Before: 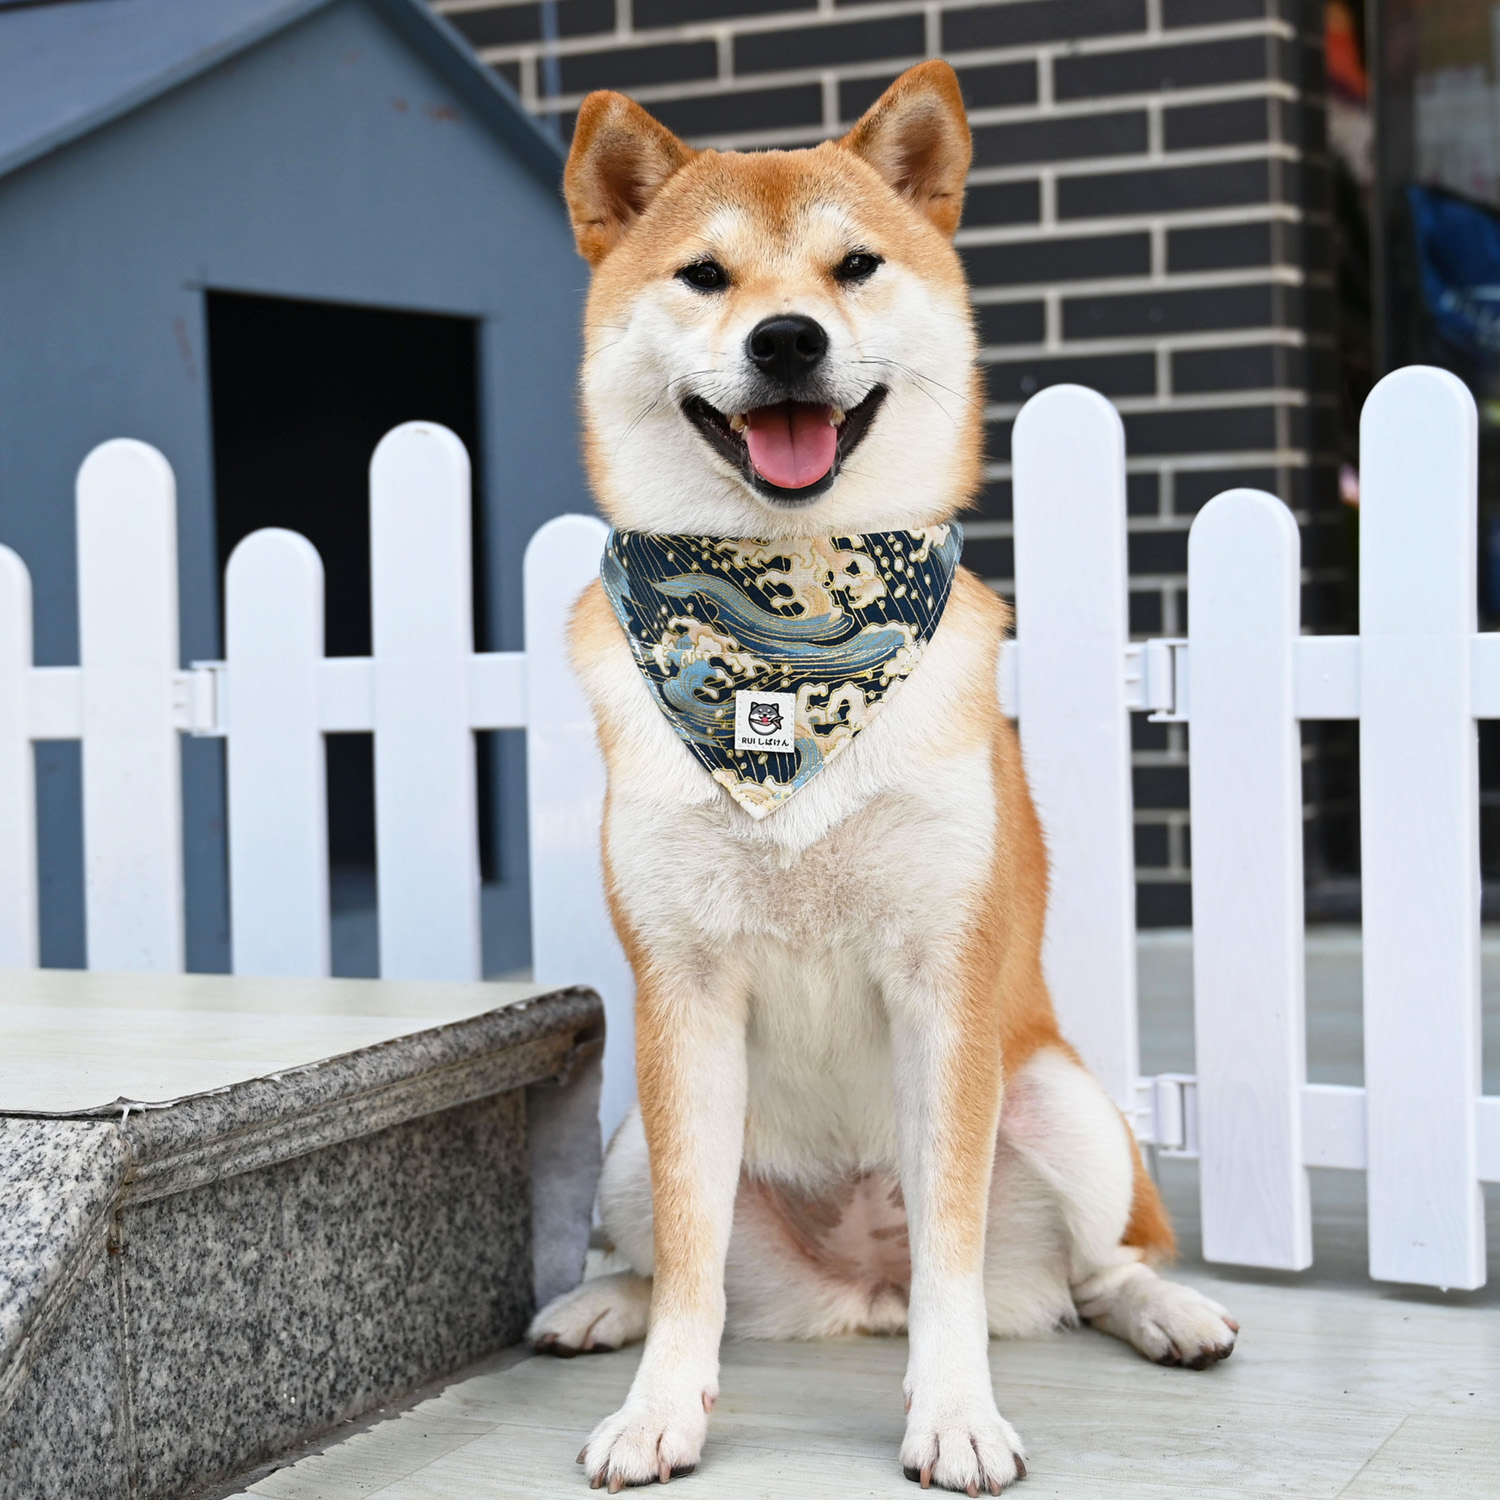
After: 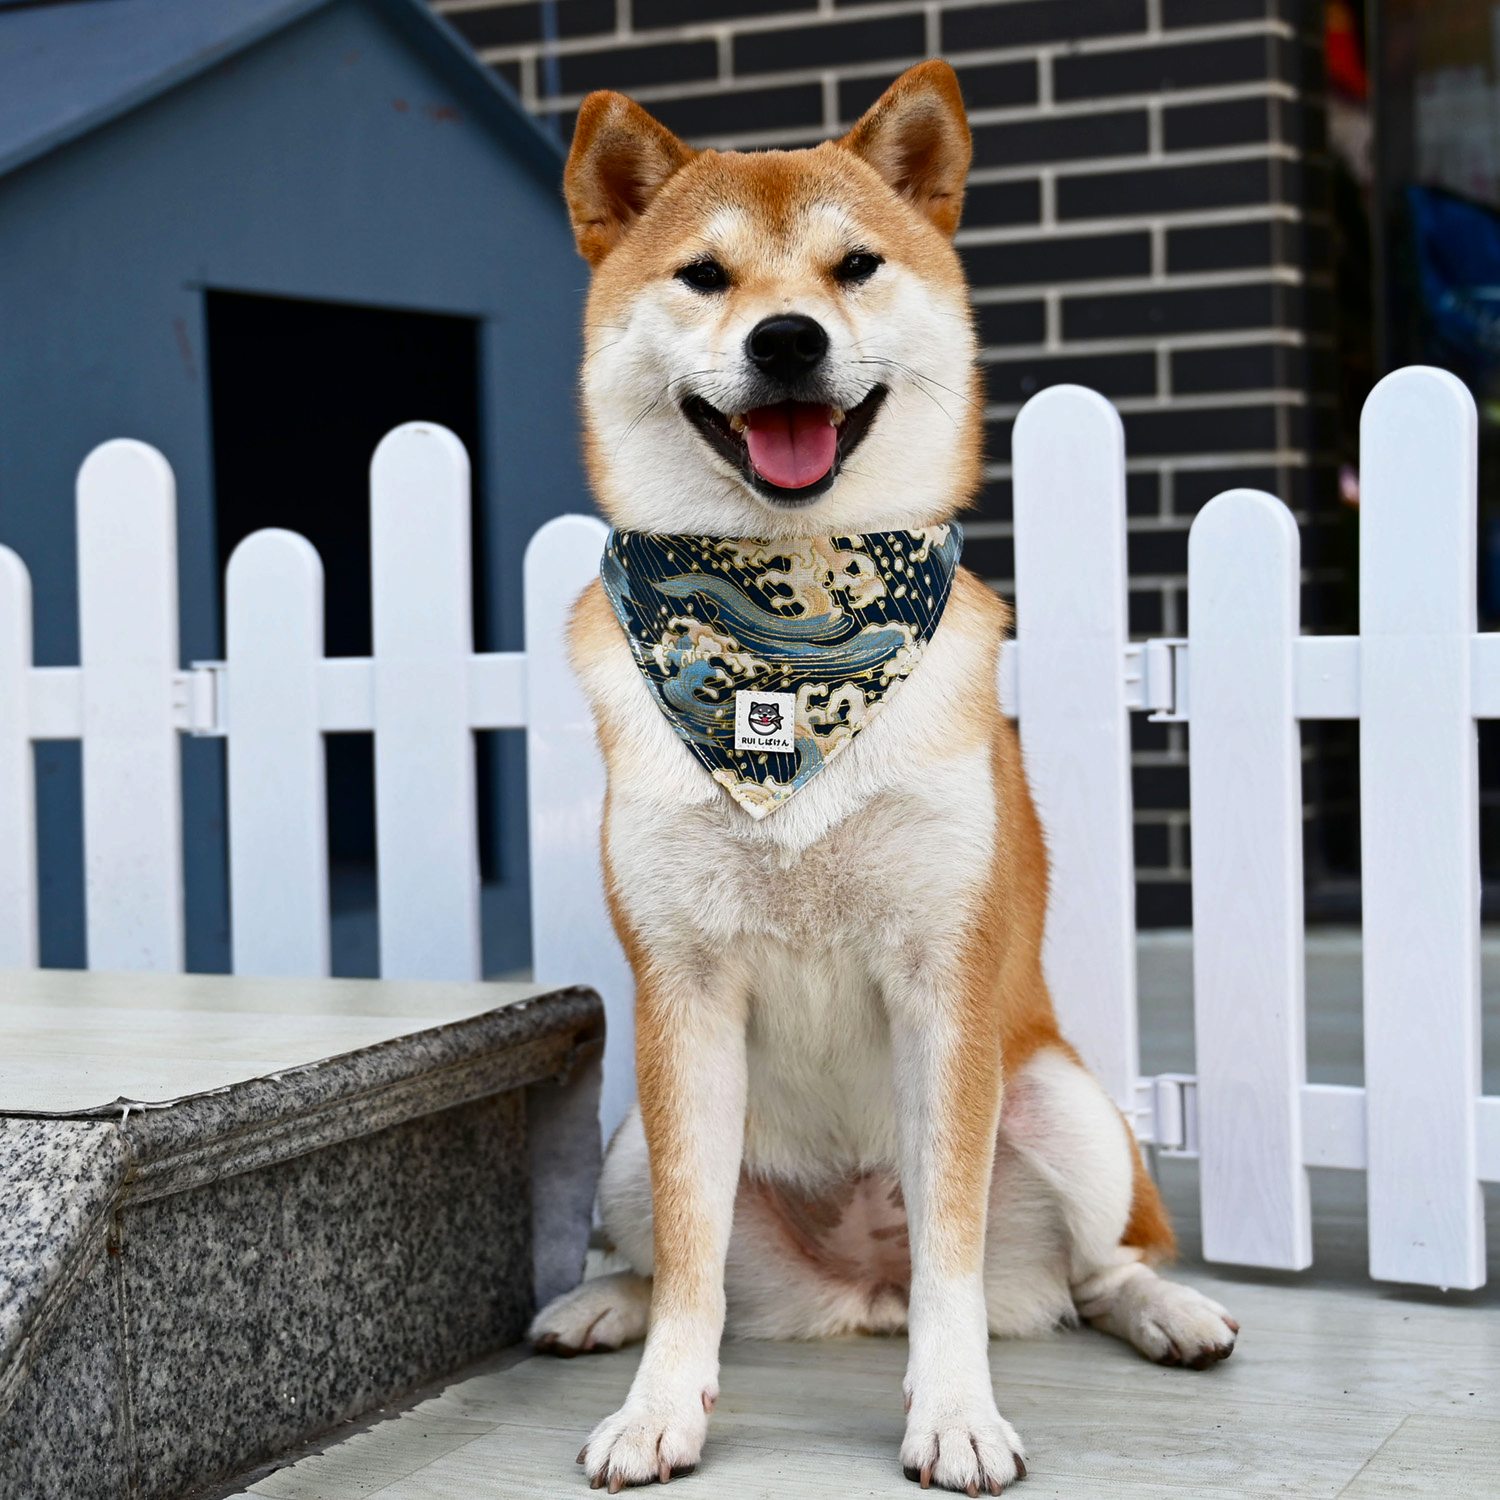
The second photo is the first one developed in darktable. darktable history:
contrast brightness saturation: brightness -0.206, saturation 0.08
